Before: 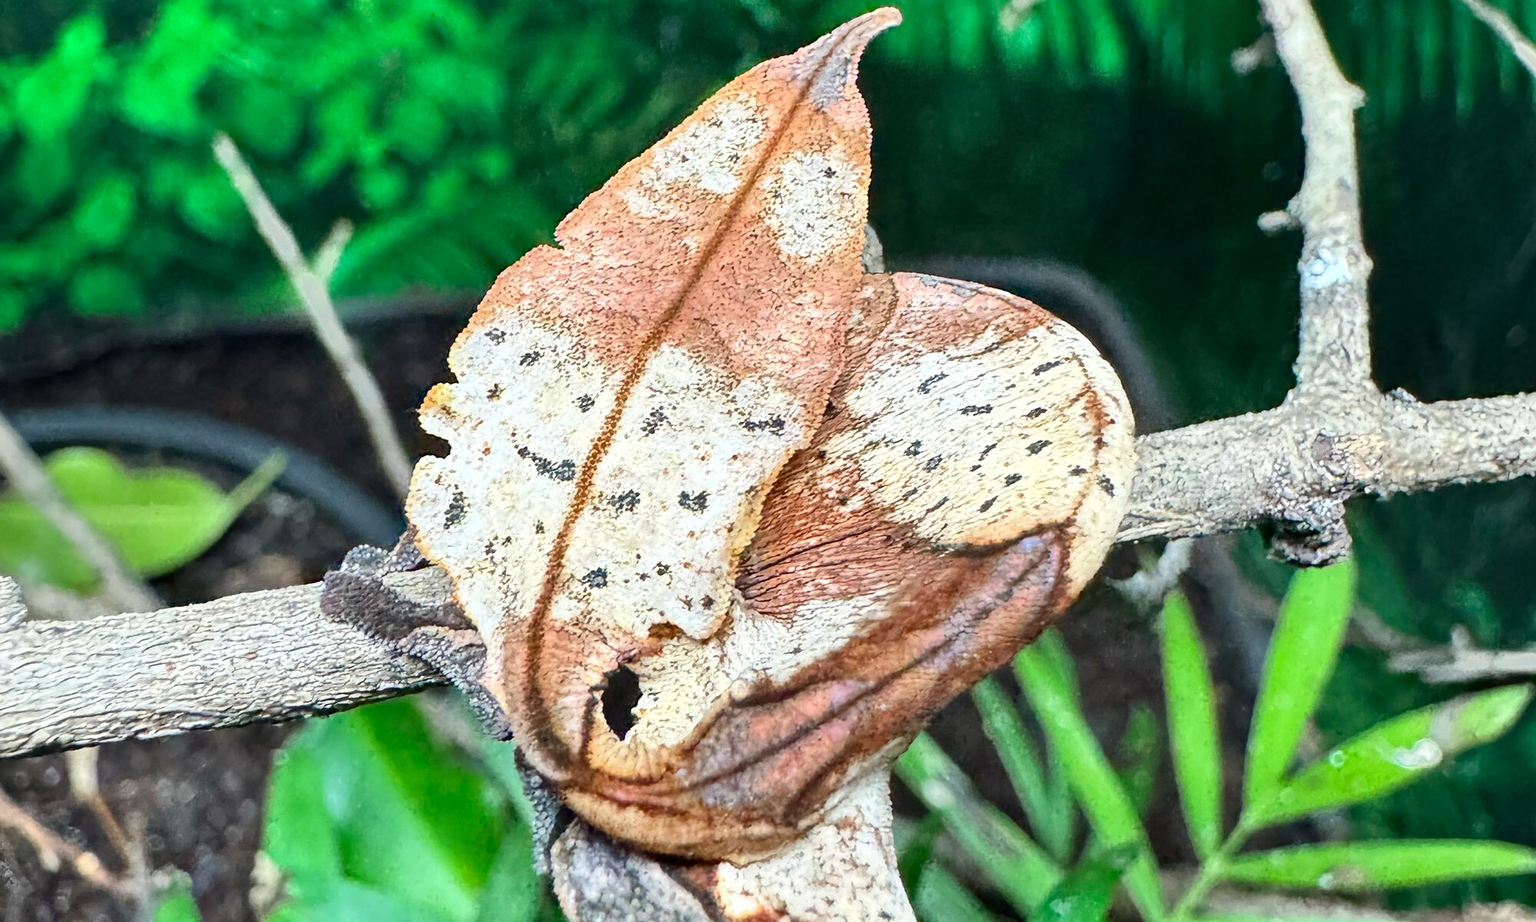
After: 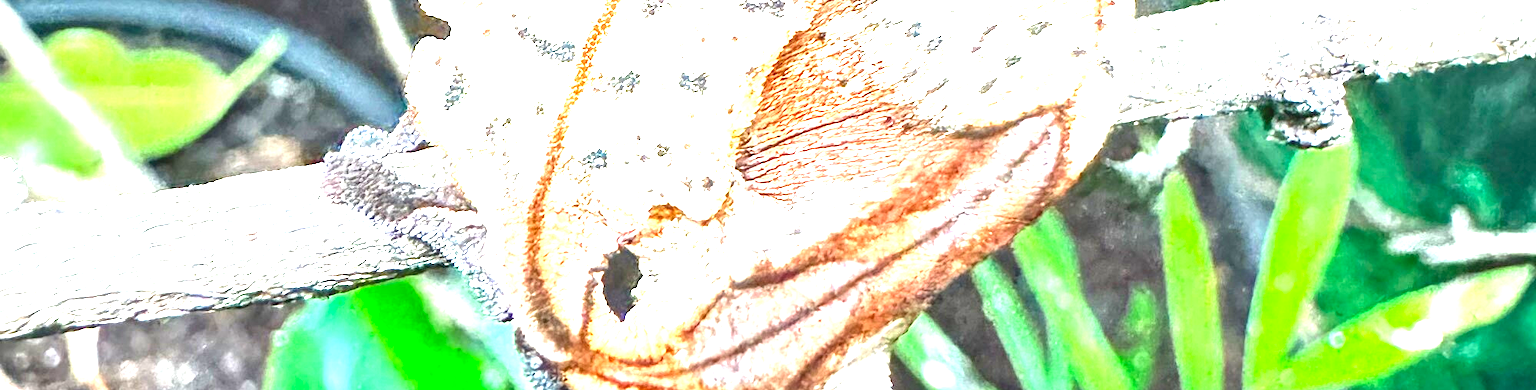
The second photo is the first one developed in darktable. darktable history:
crop: top 45.491%, bottom 12.105%
contrast brightness saturation: contrast 0.036, saturation 0.158
exposure: black level correction 0, exposure 1.976 EV, compensate exposure bias true, compensate highlight preservation false
local contrast: on, module defaults
